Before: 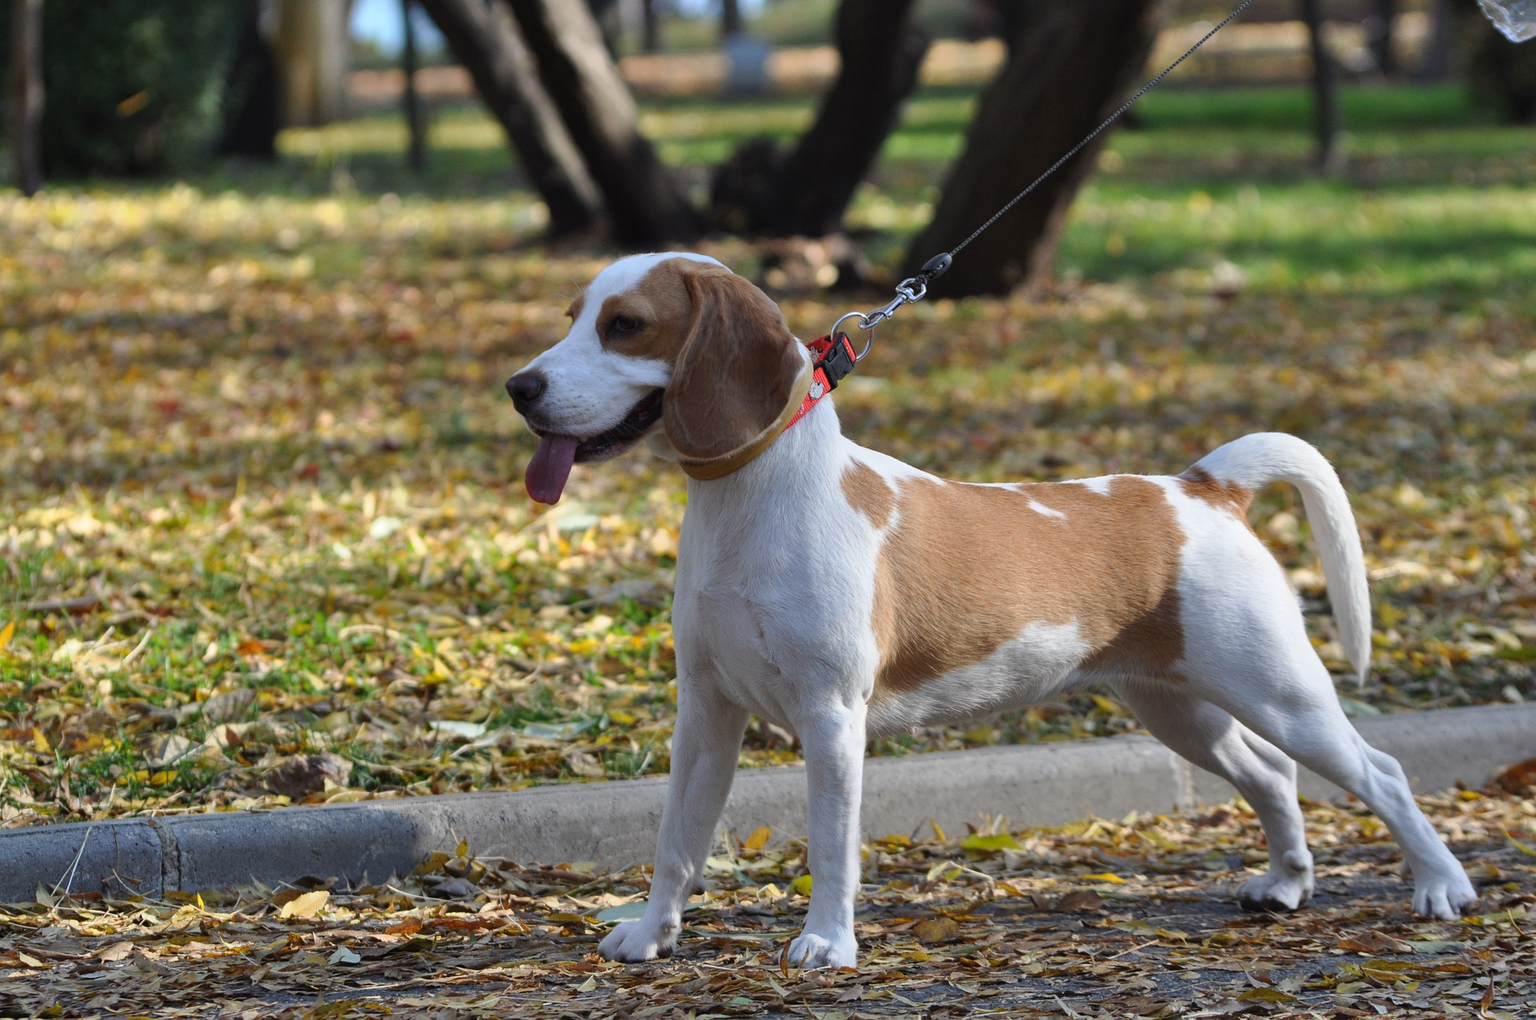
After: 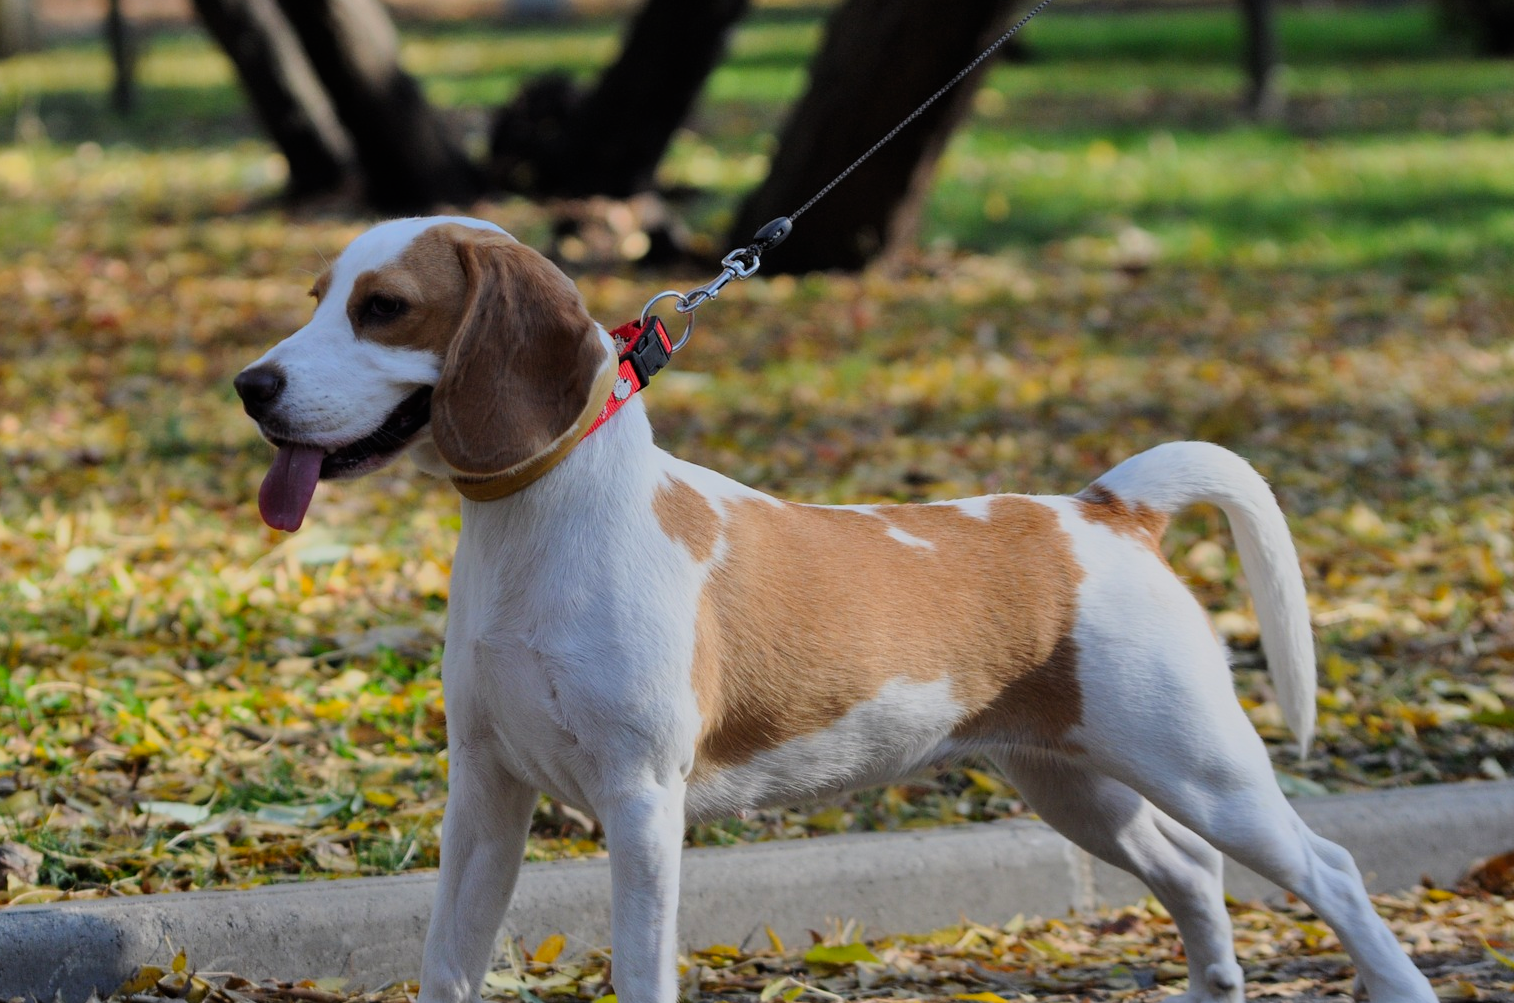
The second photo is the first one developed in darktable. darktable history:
filmic rgb: black relative exposure -7.65 EV, white relative exposure 4.56 EV, hardness 3.61, color science v6 (2022)
contrast brightness saturation: contrast 0.04, saturation 0.16
crop and rotate: left 20.74%, top 7.912%, right 0.375%, bottom 13.378%
